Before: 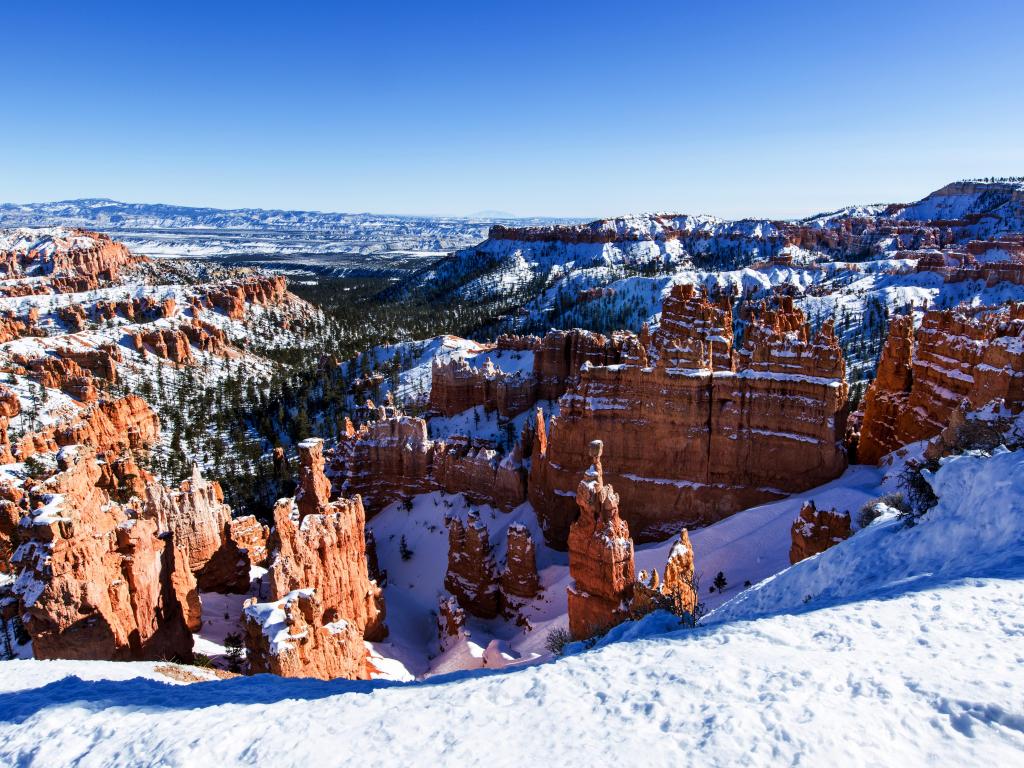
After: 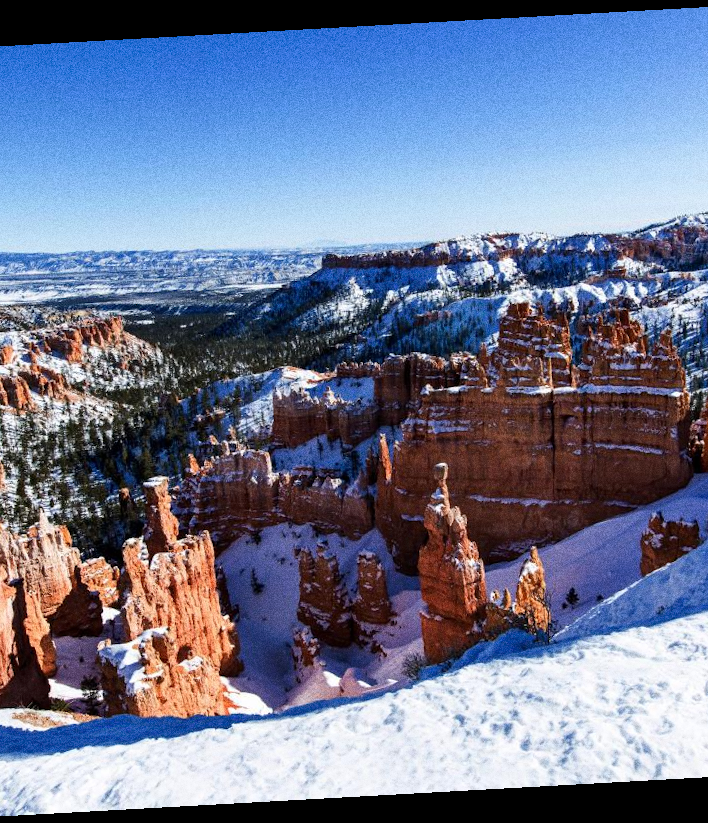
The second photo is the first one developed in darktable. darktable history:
grain: coarseness 0.09 ISO, strength 40%
crop: left 16.899%, right 16.556%
rotate and perspective: rotation -3.18°, automatic cropping off
